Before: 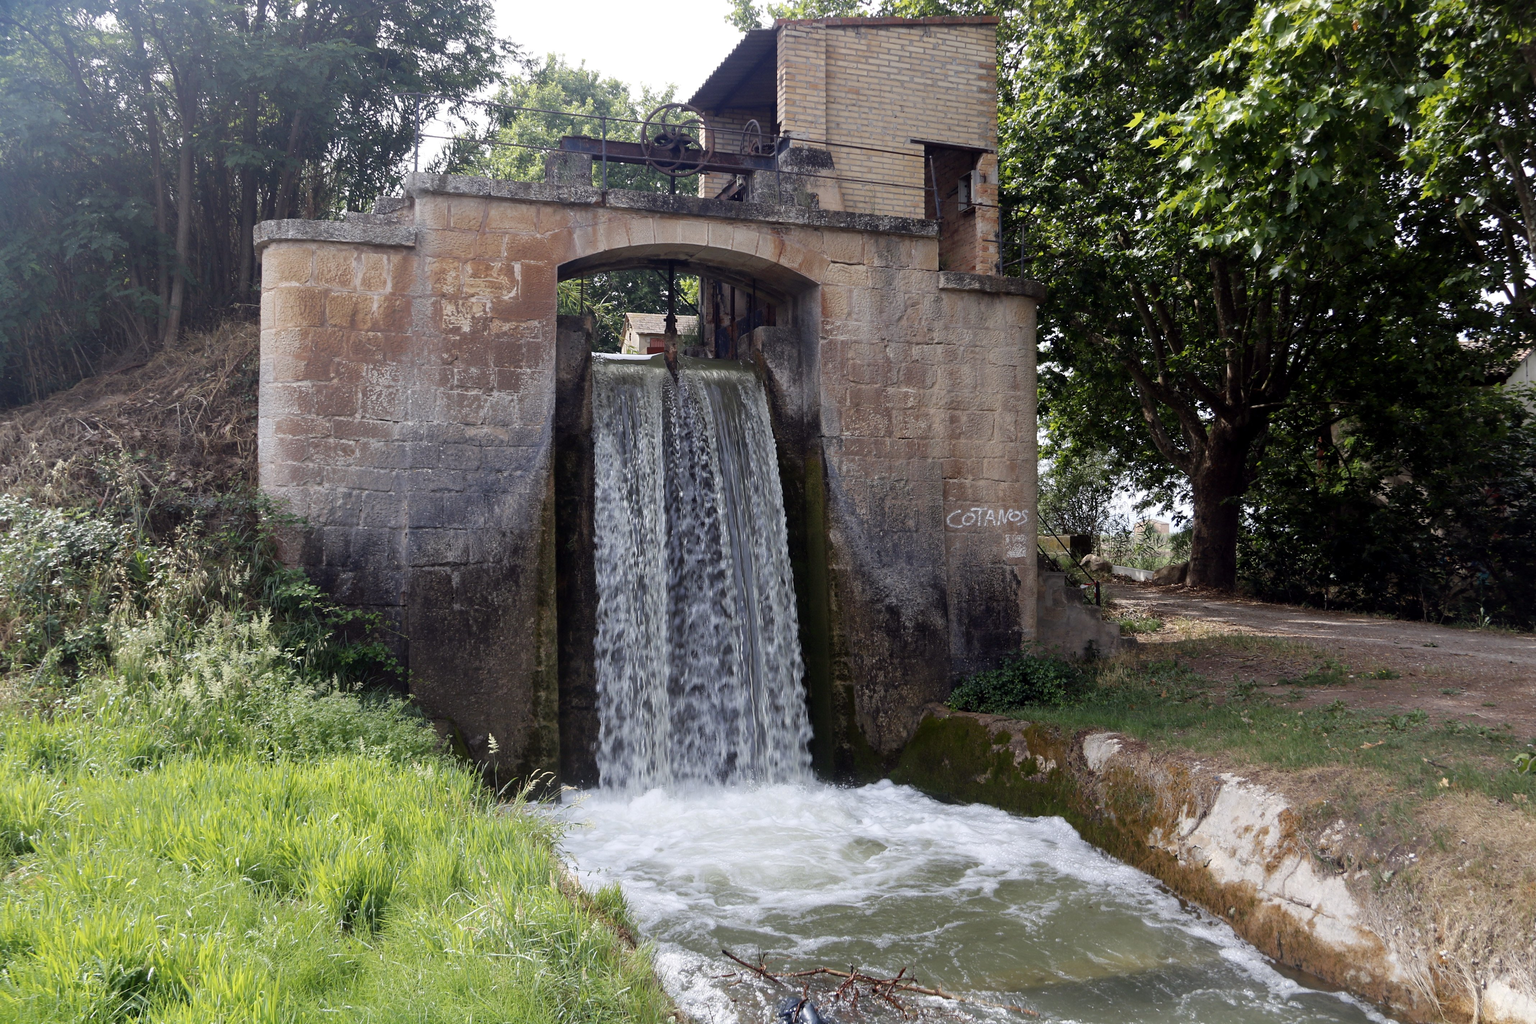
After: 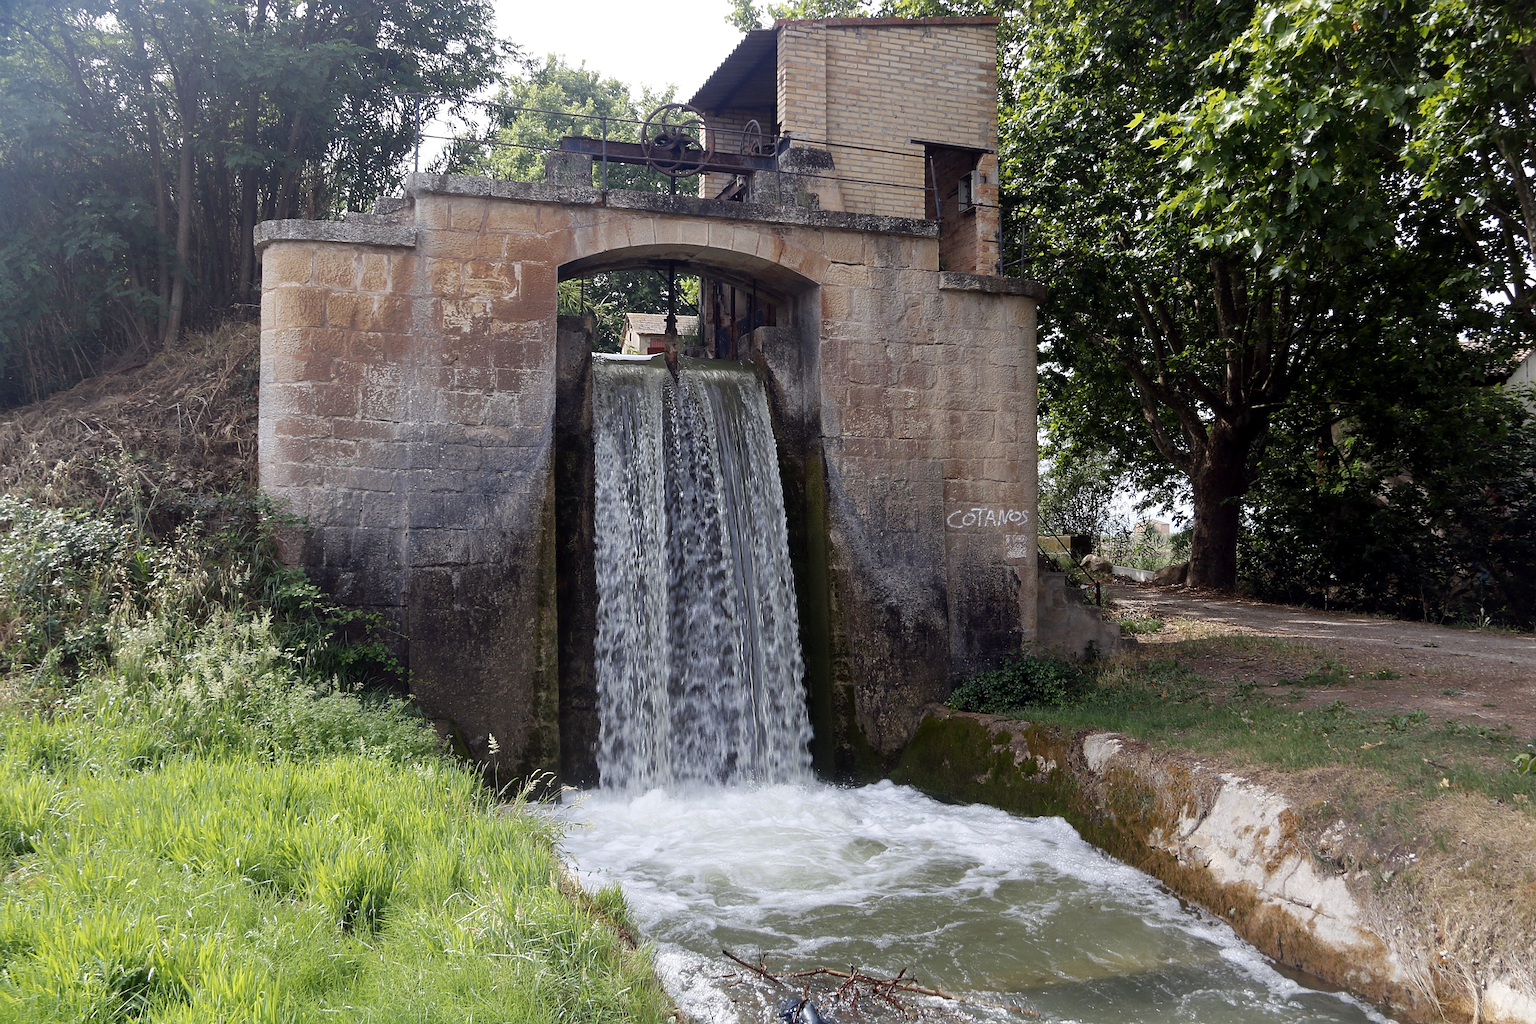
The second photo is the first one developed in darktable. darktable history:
sharpen: on, module defaults
contrast equalizer: y [[0.5 ×6], [0.5 ×6], [0.5, 0.5, 0.501, 0.545, 0.707, 0.863], [0 ×6], [0 ×6]]
